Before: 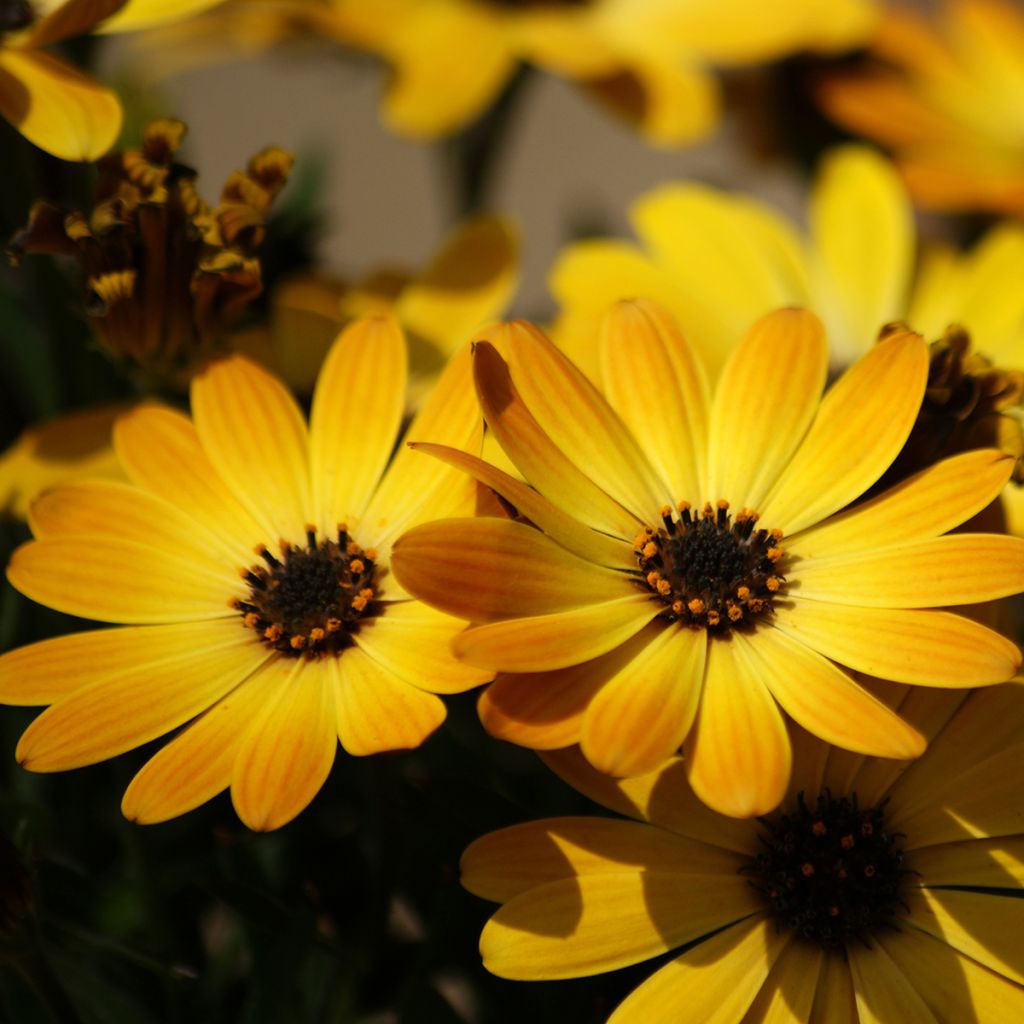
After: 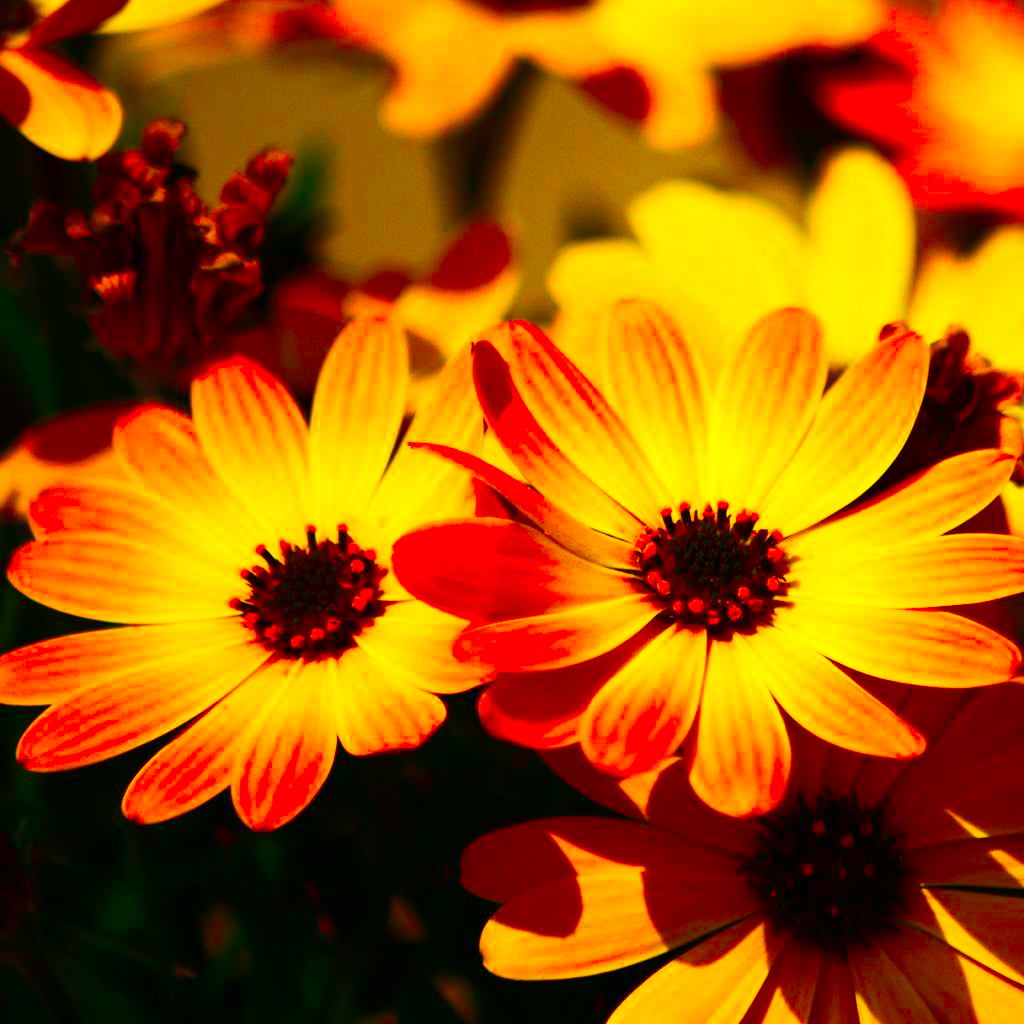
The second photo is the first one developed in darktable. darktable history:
contrast brightness saturation: contrast 0.403, brightness 0.102, saturation 0.215
color correction: highlights b* 0.066, saturation 2.97
